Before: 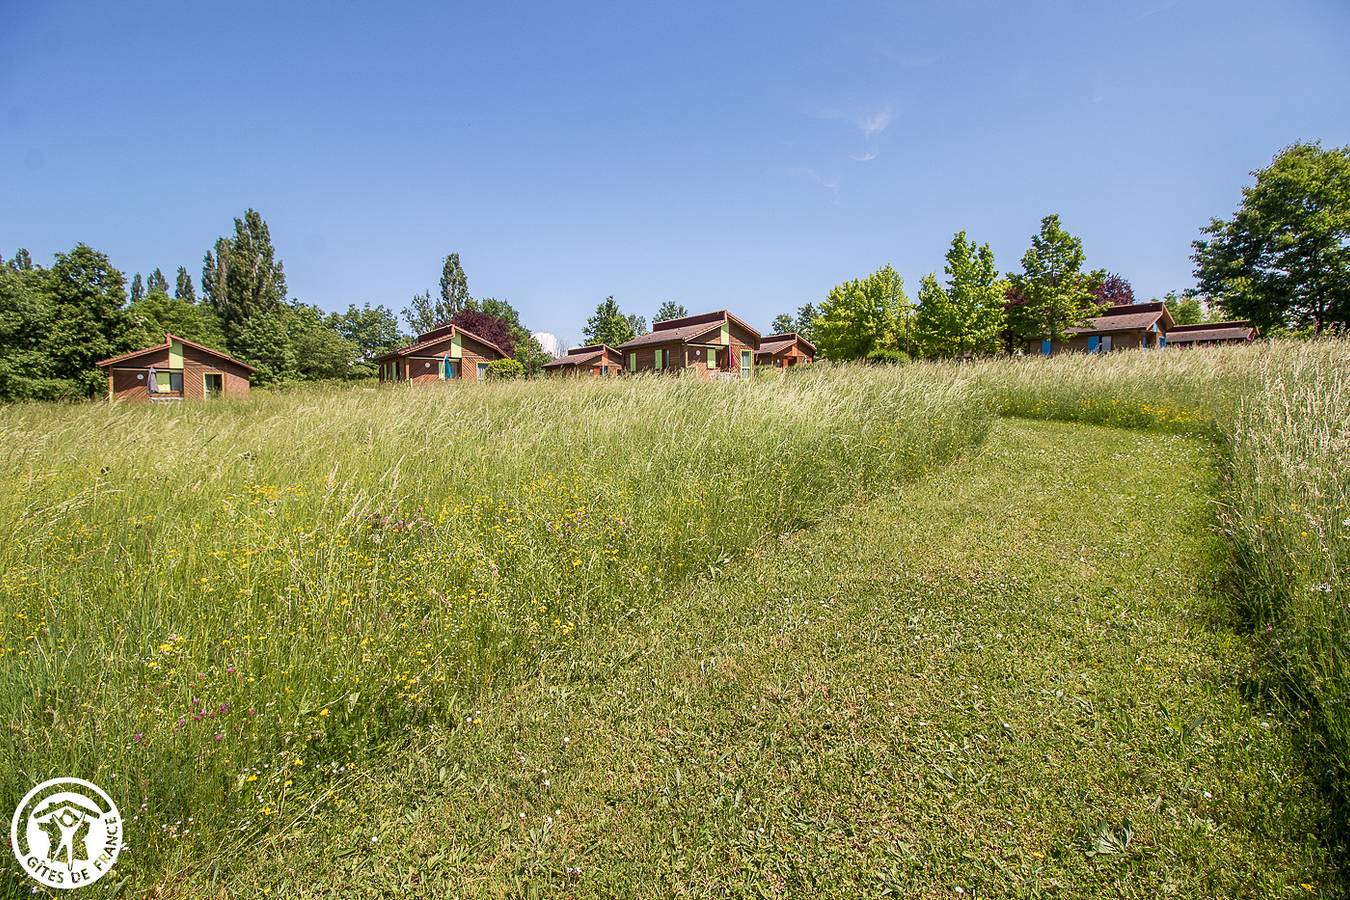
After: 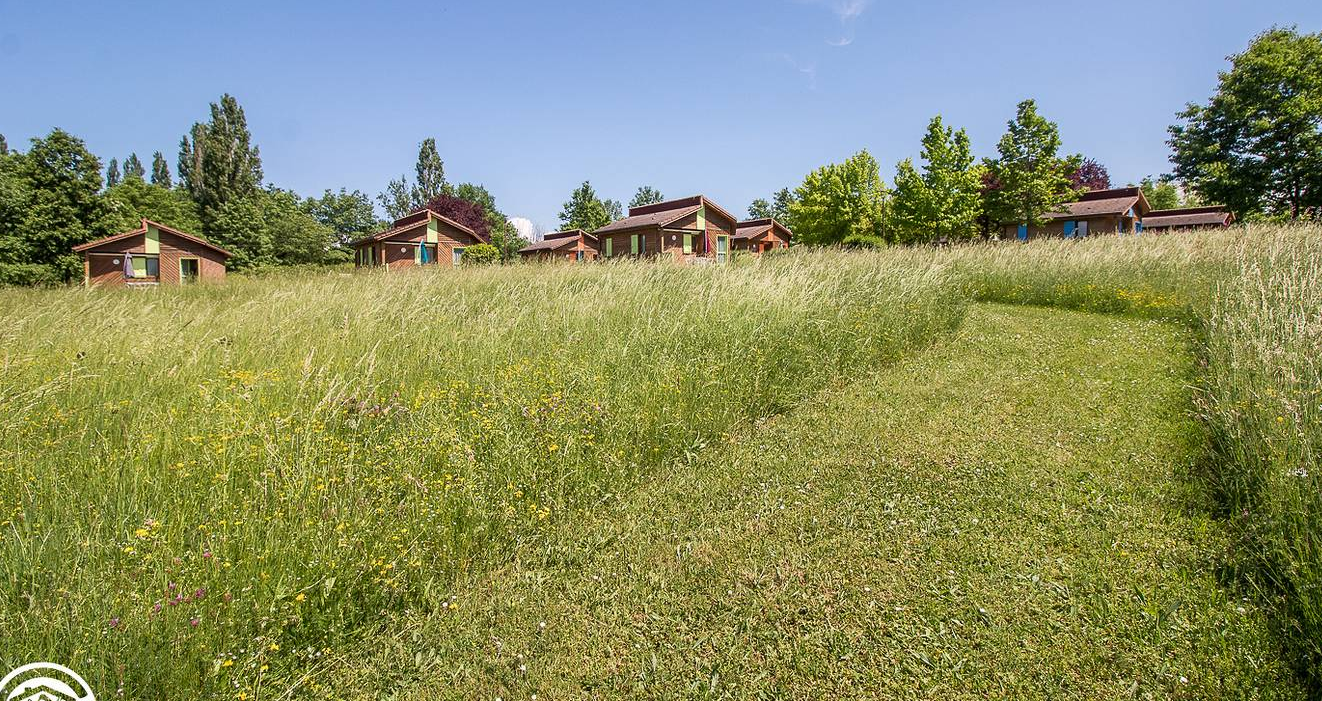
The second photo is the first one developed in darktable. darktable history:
crop and rotate: left 1.814%, top 12.818%, right 0.25%, bottom 9.225%
